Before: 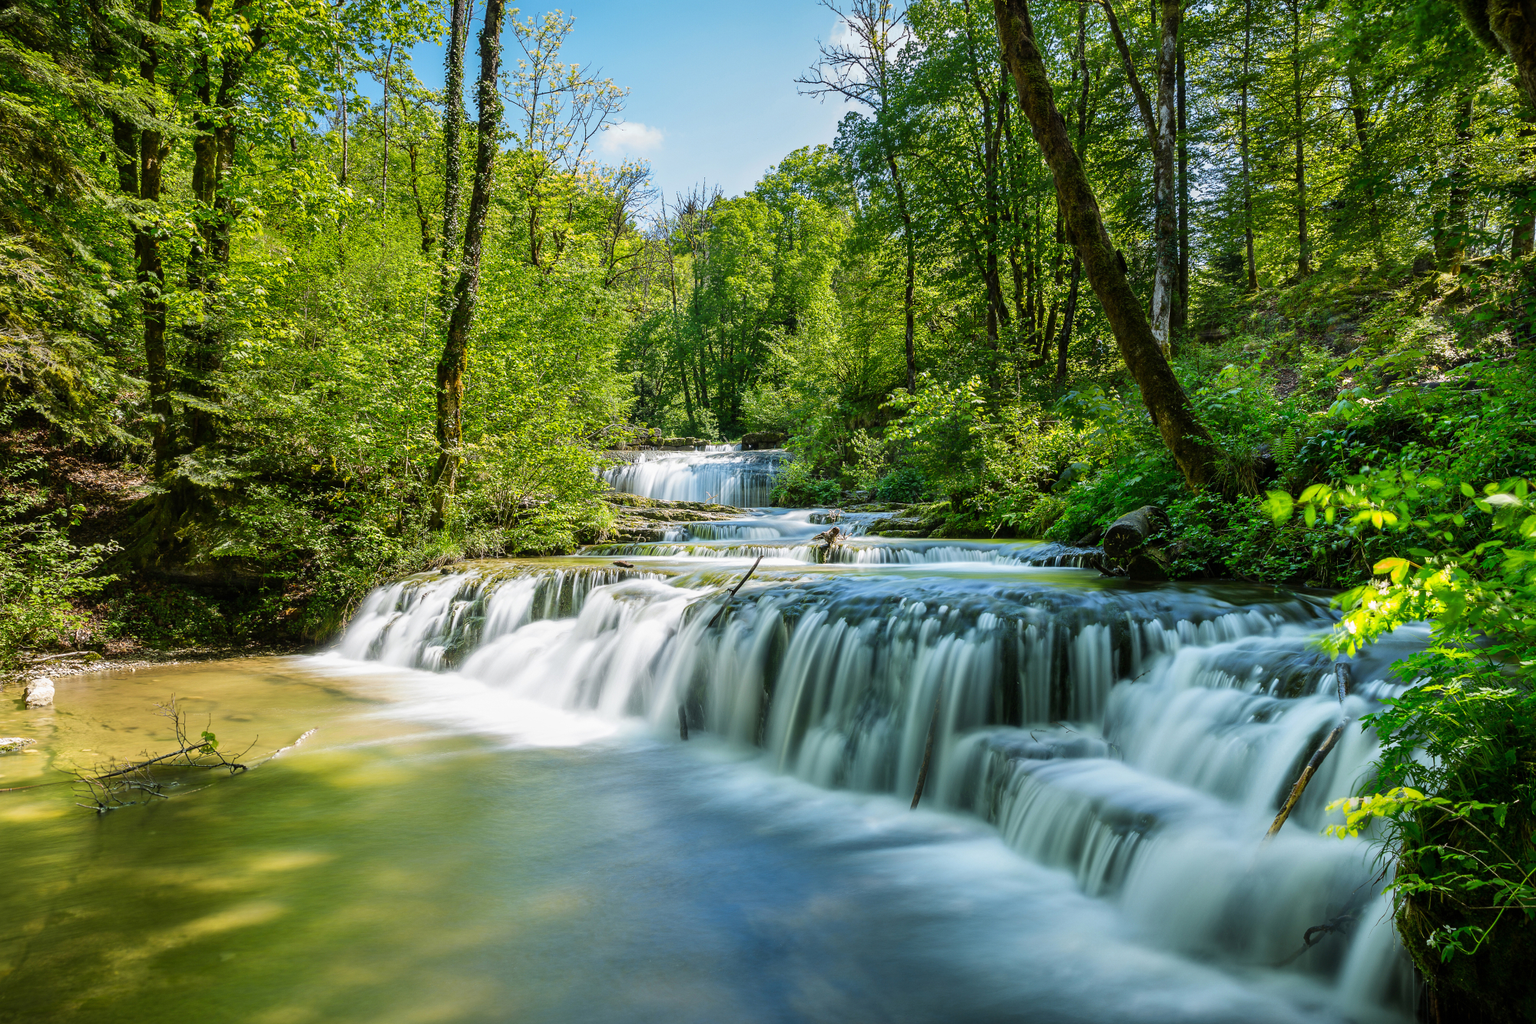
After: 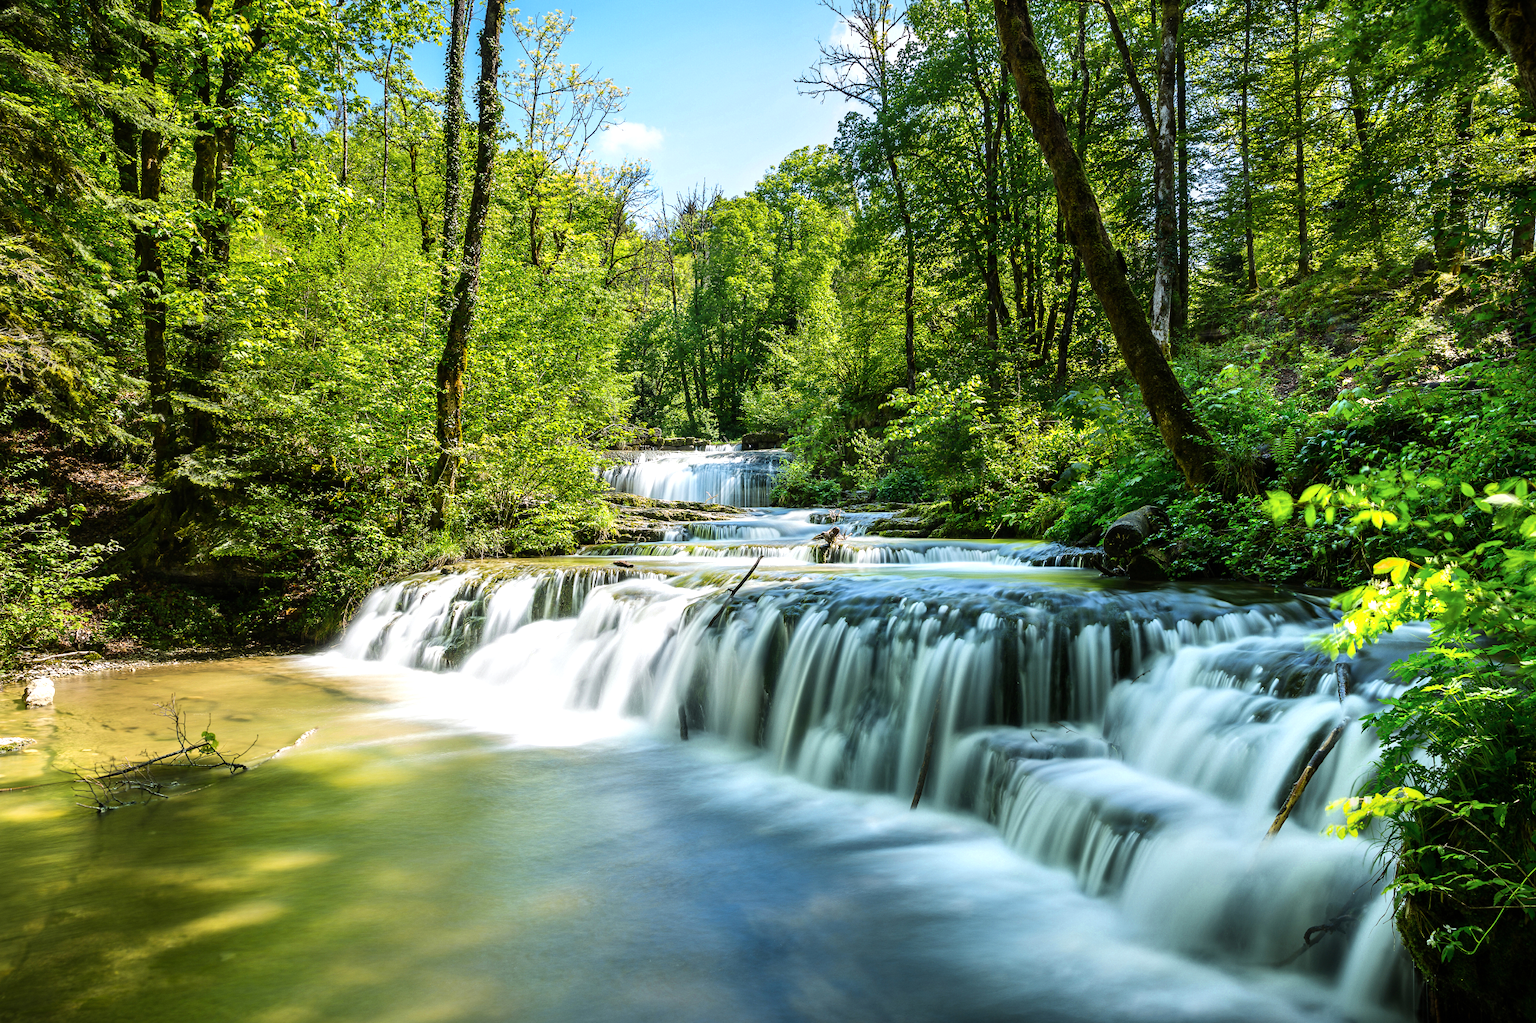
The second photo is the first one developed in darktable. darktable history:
tone equalizer: -8 EV -0.443 EV, -7 EV -0.428 EV, -6 EV -0.359 EV, -5 EV -0.211 EV, -3 EV 0.188 EV, -2 EV 0.357 EV, -1 EV 0.382 EV, +0 EV 0.387 EV, edges refinement/feathering 500, mask exposure compensation -1.57 EV, preserve details no
color zones: curves: ch0 [(0.25, 0.5) (0.463, 0.627) (0.484, 0.637) (0.75, 0.5)]
color correction: highlights a* -0.069, highlights b* 0.133
